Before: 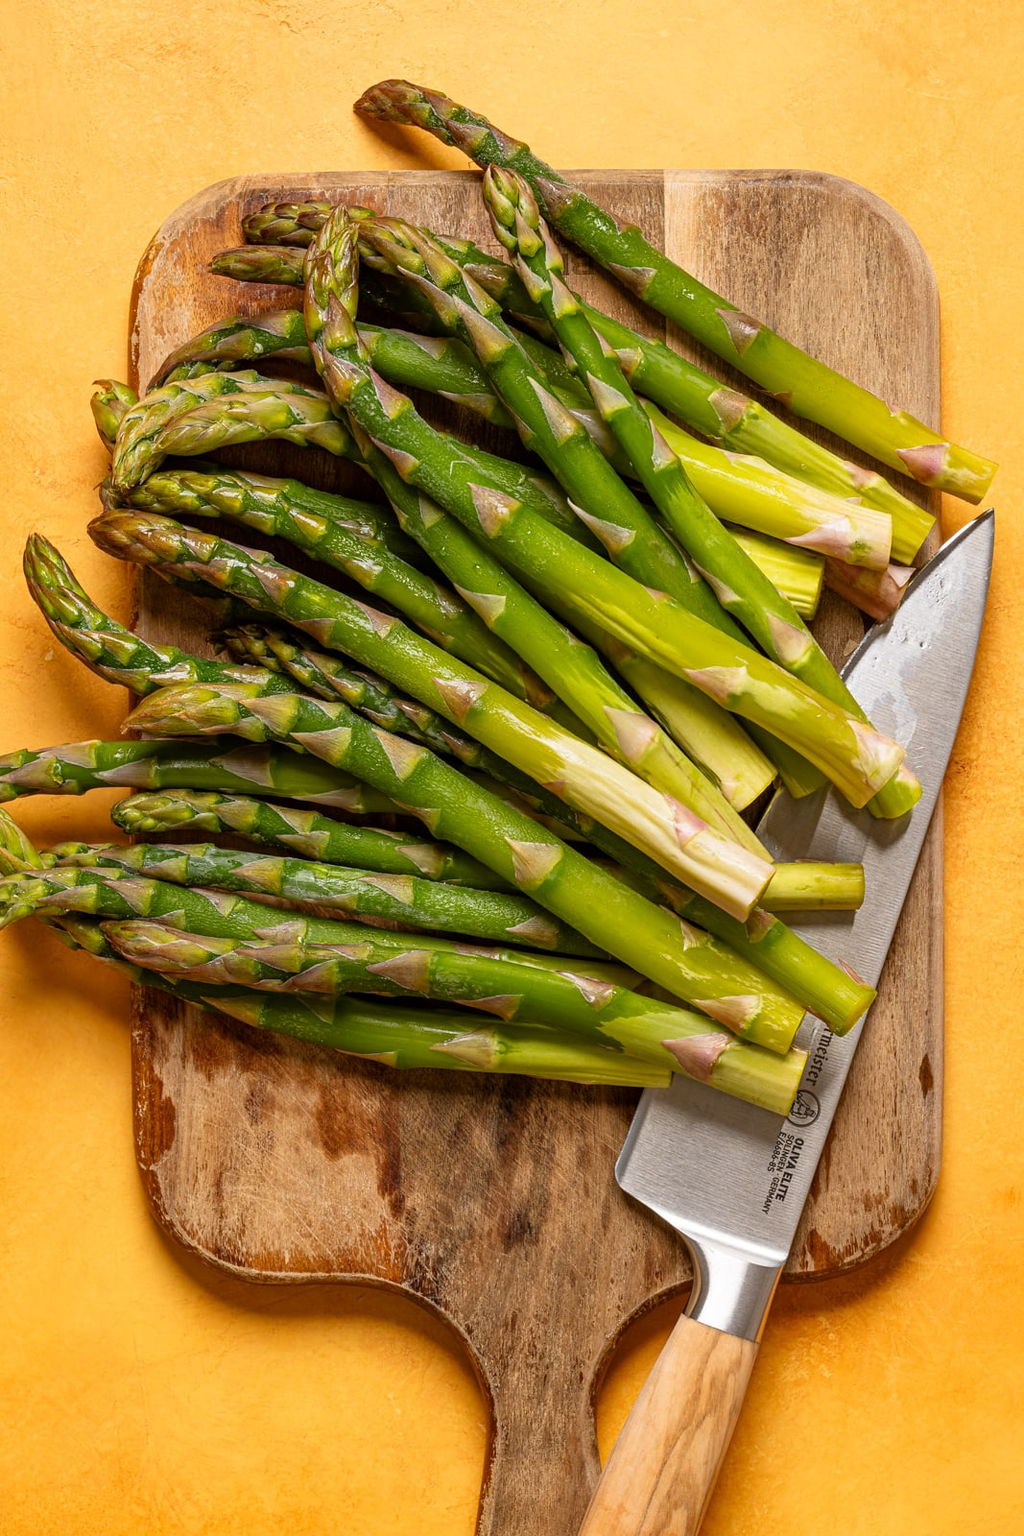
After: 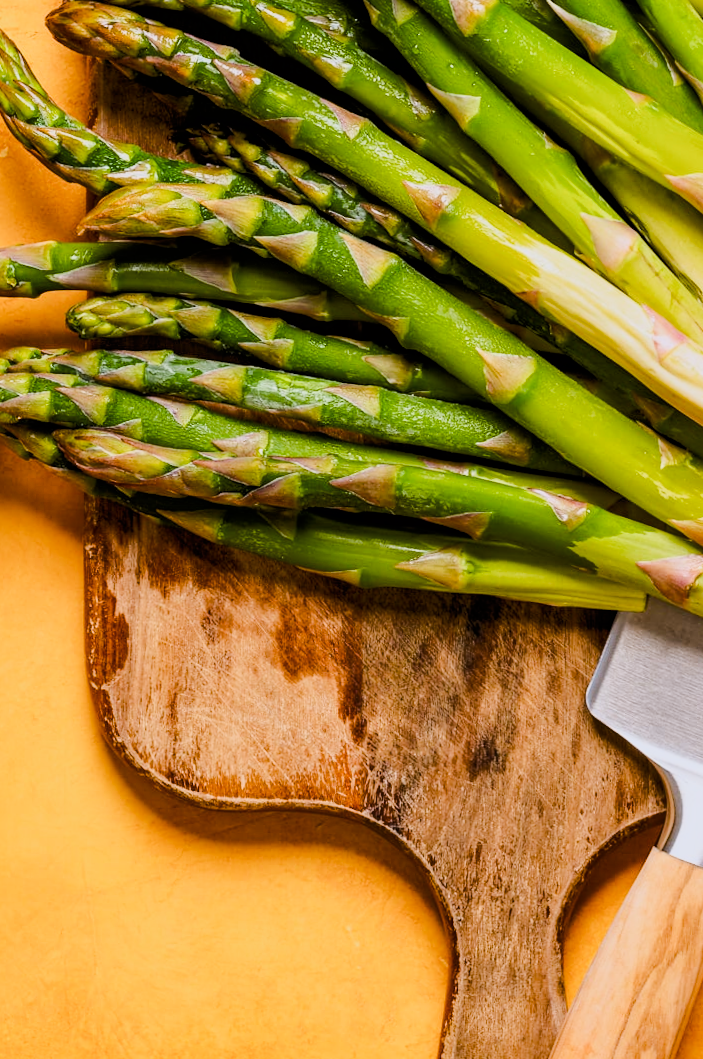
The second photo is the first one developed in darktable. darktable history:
tone curve: curves: ch0 [(0, 0) (0.114, 0.083) (0.303, 0.285) (0.447, 0.51) (0.602, 0.697) (0.772, 0.866) (0.999, 0.978)]; ch1 [(0, 0) (0.389, 0.352) (0.458, 0.433) (0.486, 0.474) (0.509, 0.505) (0.535, 0.528) (0.57, 0.579) (0.696, 0.706) (1, 1)]; ch2 [(0, 0) (0.369, 0.388) (0.449, 0.431) (0.501, 0.5) (0.528, 0.527) (0.589, 0.608) (0.697, 0.721) (1, 1)], color space Lab, linked channels, preserve colors none
crop and rotate: angle -0.775°, left 3.719%, top 32.418%, right 29.045%
filmic rgb: black relative exposure -7.65 EV, white relative exposure 4.56 EV, hardness 3.61
exposure: black level correction -0.003, exposure 0.041 EV, compensate highlight preservation false
color calibration: illuminant as shot in camera, x 0.358, y 0.373, temperature 4628.91 K
color balance rgb: perceptual saturation grading › global saturation 20%, perceptual saturation grading › highlights -25.82%, perceptual saturation grading › shadows 49.391%, perceptual brilliance grading › global brilliance 2.882%, perceptual brilliance grading › highlights -2.796%, perceptual brilliance grading › shadows 2.912%
tone equalizer: -8 EV -1.83 EV, -7 EV -1.14 EV, -6 EV -1.64 EV, mask exposure compensation -0.514 EV
